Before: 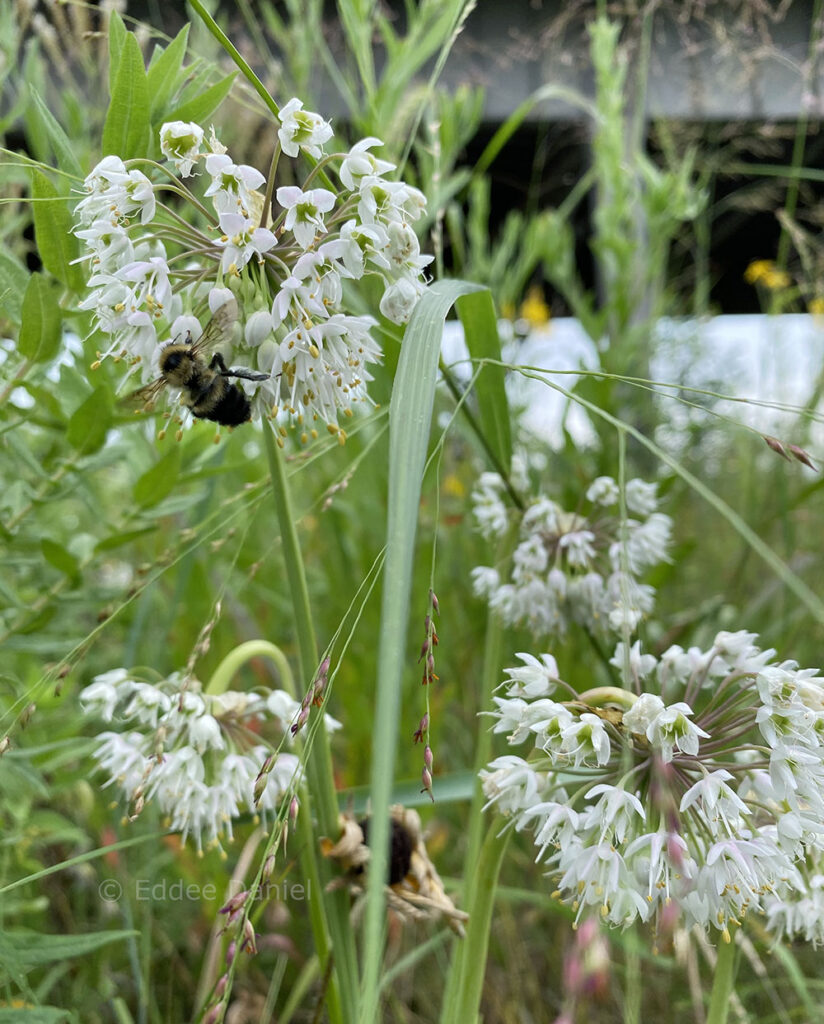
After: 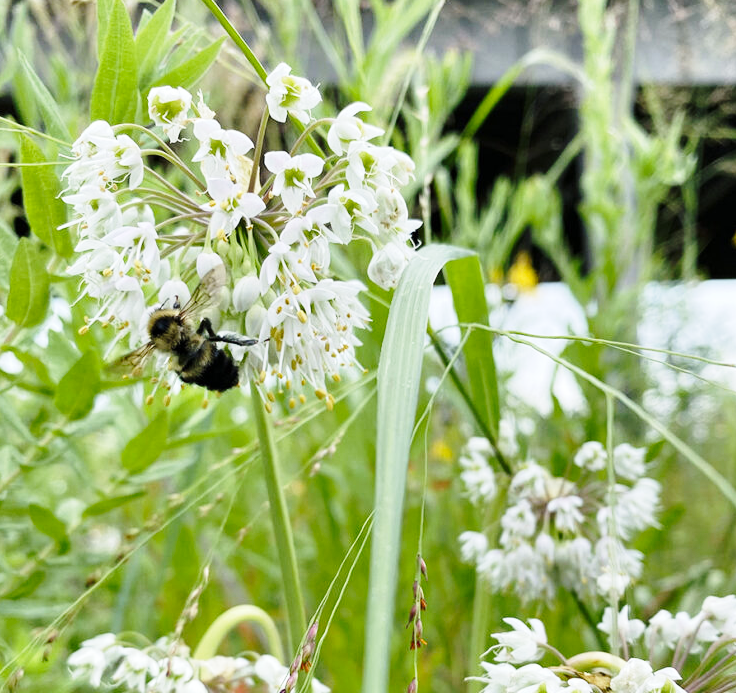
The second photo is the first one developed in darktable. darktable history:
crop: left 1.509%, top 3.452%, right 7.696%, bottom 28.452%
base curve: curves: ch0 [(0, 0) (0.028, 0.03) (0.121, 0.232) (0.46, 0.748) (0.859, 0.968) (1, 1)], preserve colors none
